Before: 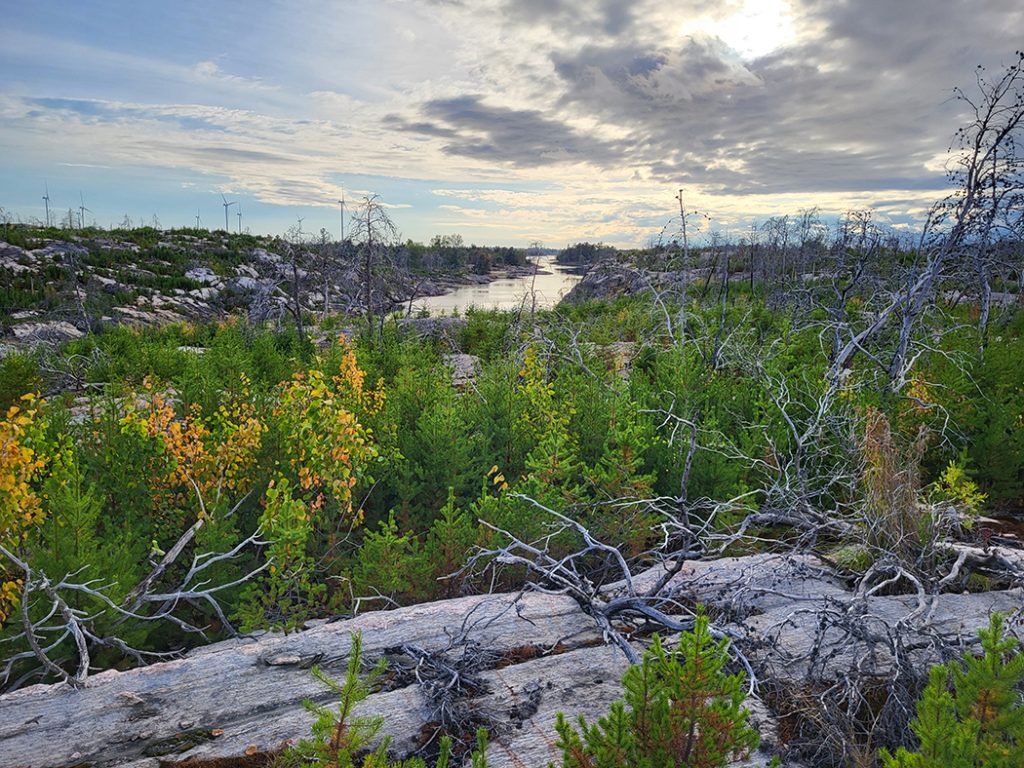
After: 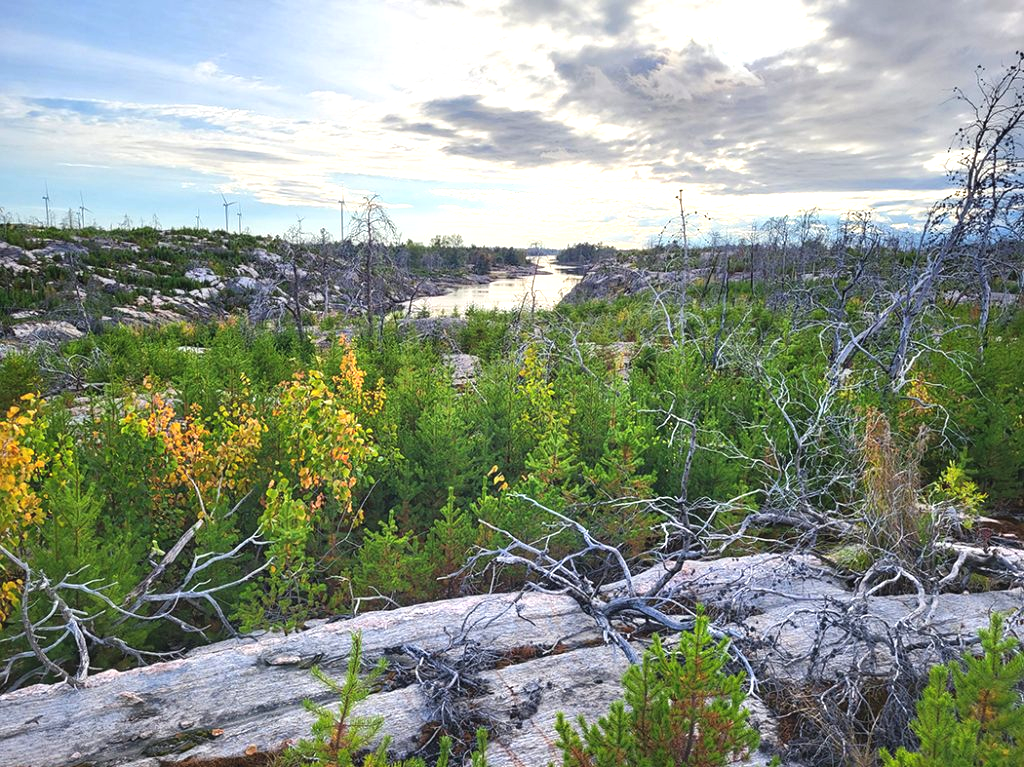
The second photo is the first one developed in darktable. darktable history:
exposure: black level correction -0.002, exposure 0.712 EV, compensate highlight preservation false
crop: bottom 0.062%
